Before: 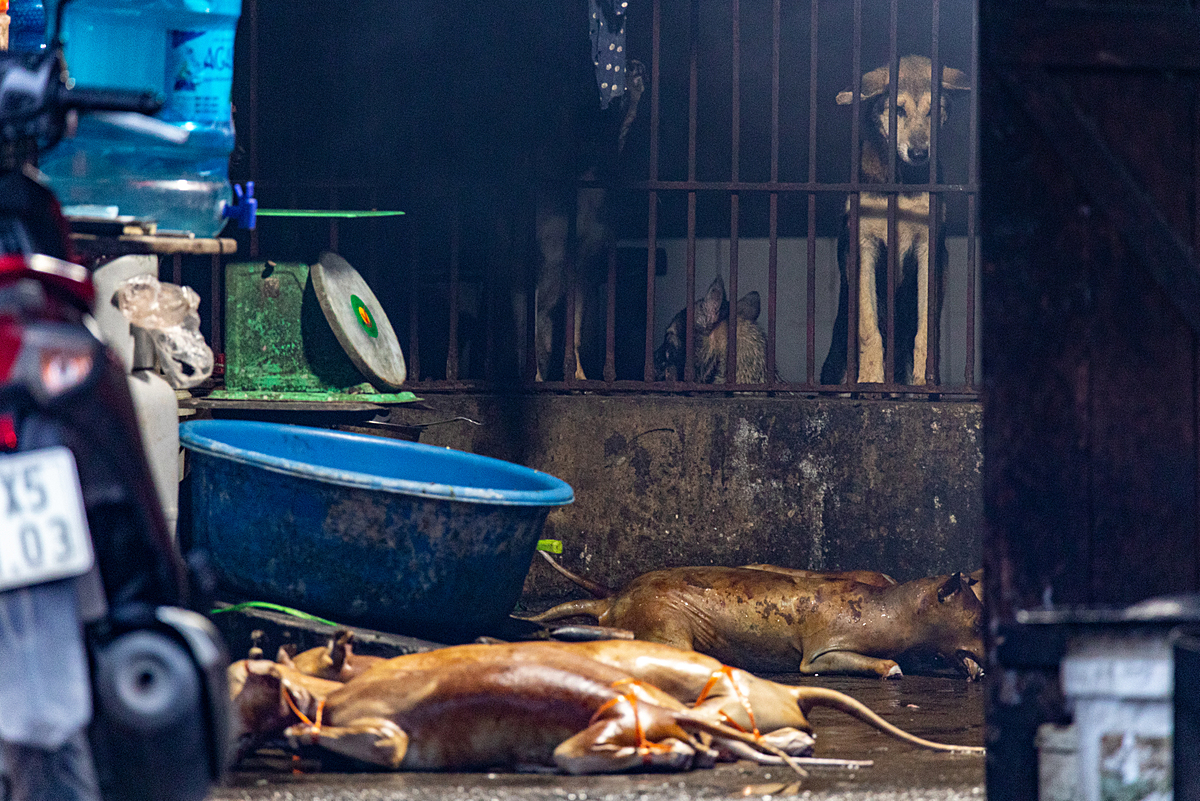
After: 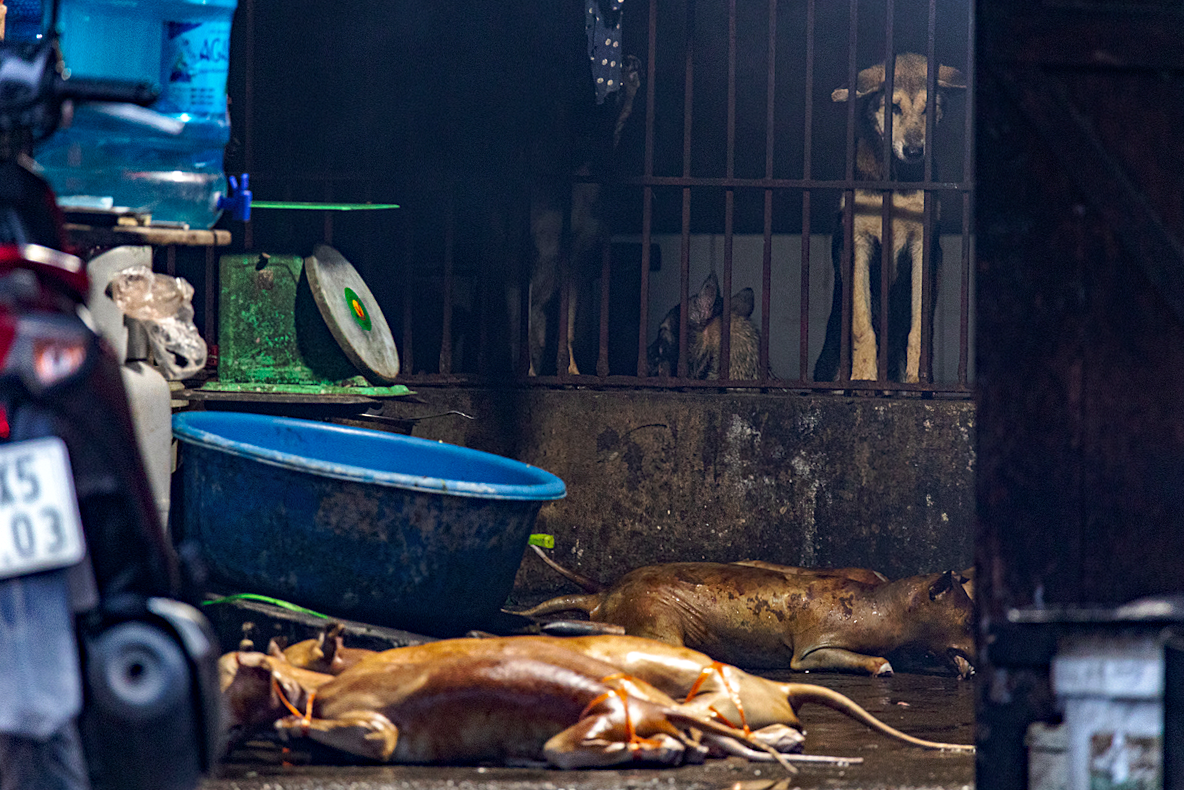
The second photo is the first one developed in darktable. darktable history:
crop and rotate: angle -0.5°
haze removal: compatibility mode true, adaptive false
tone curve: curves: ch0 [(0, 0) (0.003, 0.002) (0.011, 0.009) (0.025, 0.021) (0.044, 0.037) (0.069, 0.058) (0.1, 0.084) (0.136, 0.114) (0.177, 0.149) (0.224, 0.188) (0.277, 0.232) (0.335, 0.281) (0.399, 0.341) (0.468, 0.416) (0.543, 0.496) (0.623, 0.574) (0.709, 0.659) (0.801, 0.754) (0.898, 0.876) (1, 1)], preserve colors none
